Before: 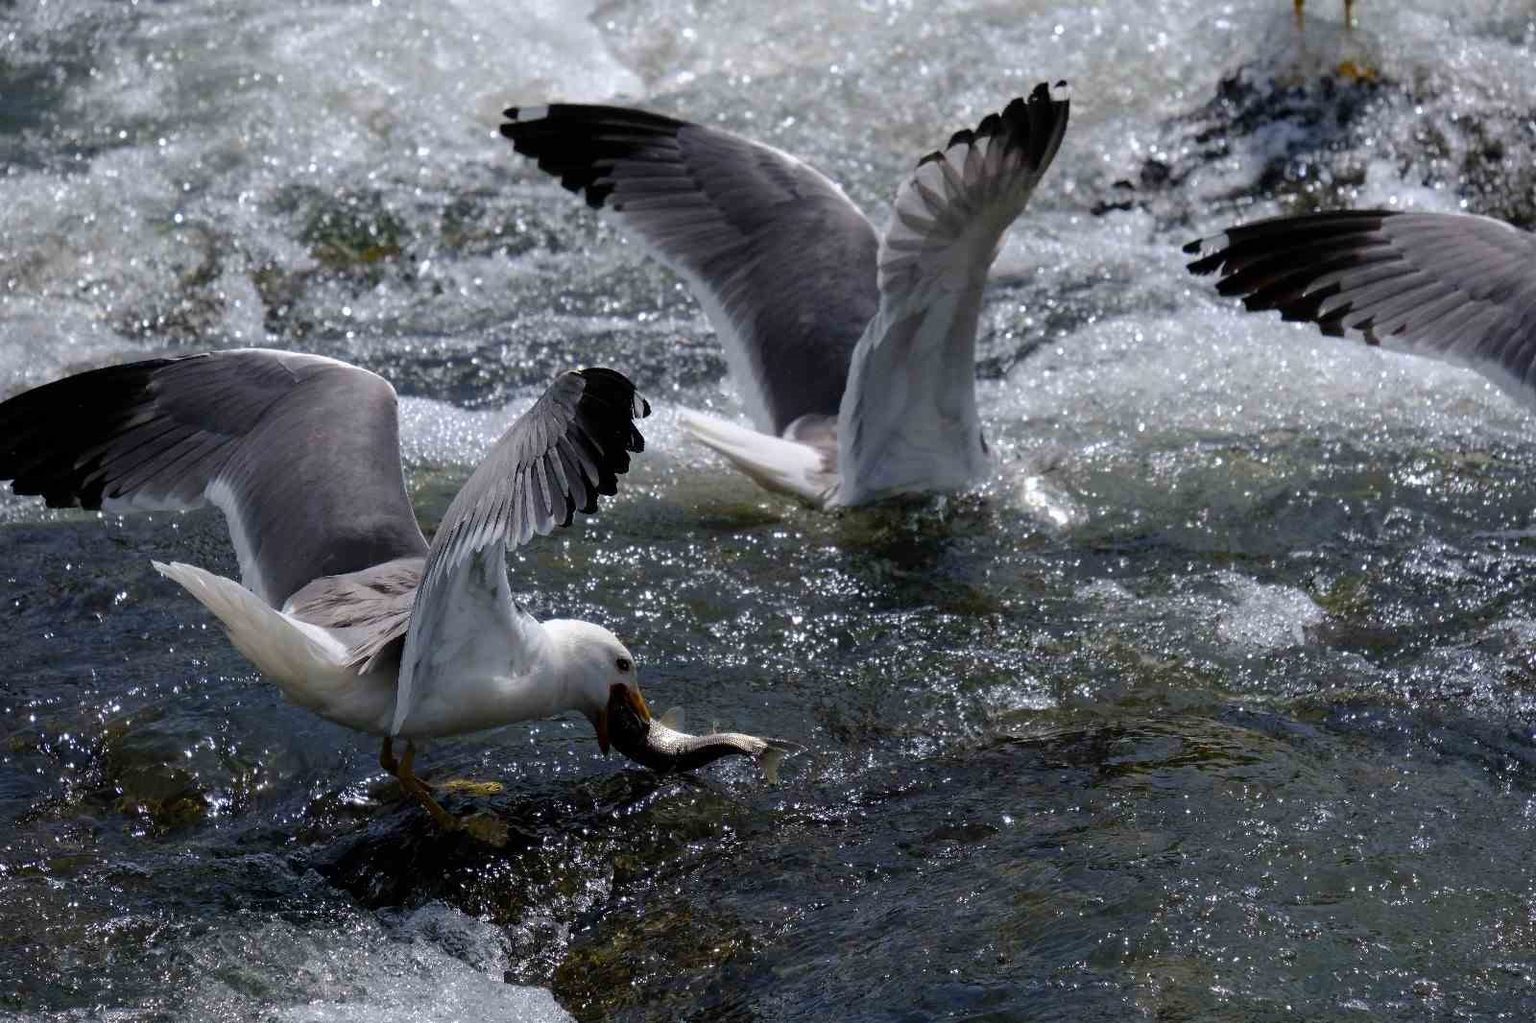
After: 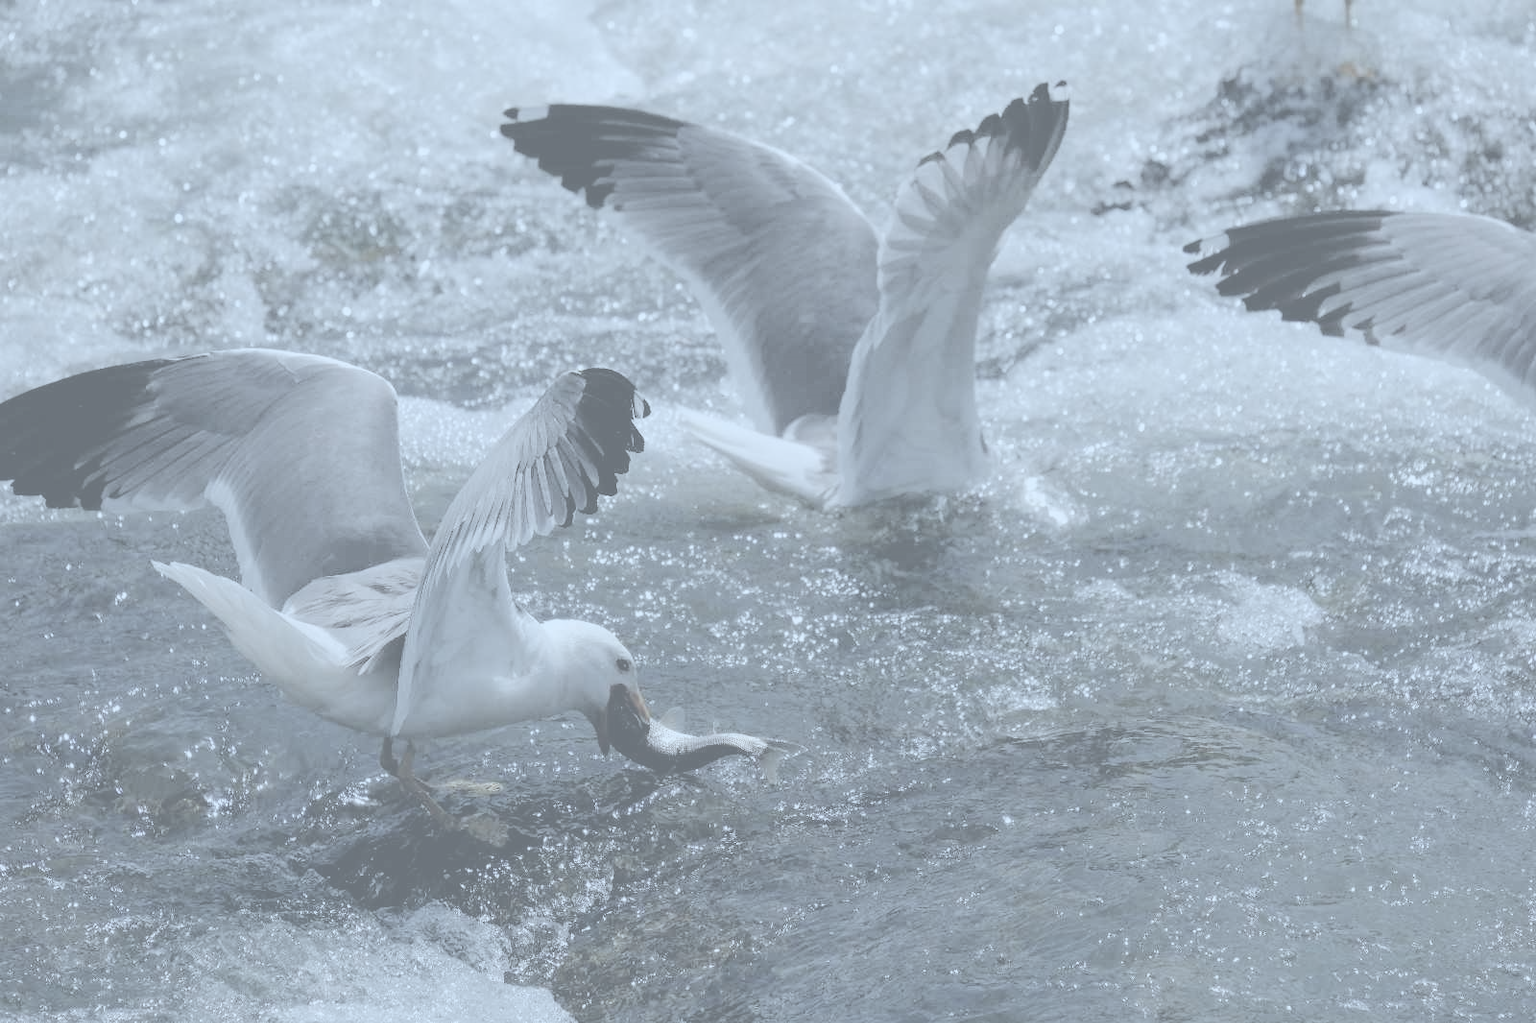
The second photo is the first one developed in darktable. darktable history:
color correction: highlights a* -4.18, highlights b* -10.81
contrast brightness saturation: contrast -0.32, brightness 0.75, saturation -0.78
